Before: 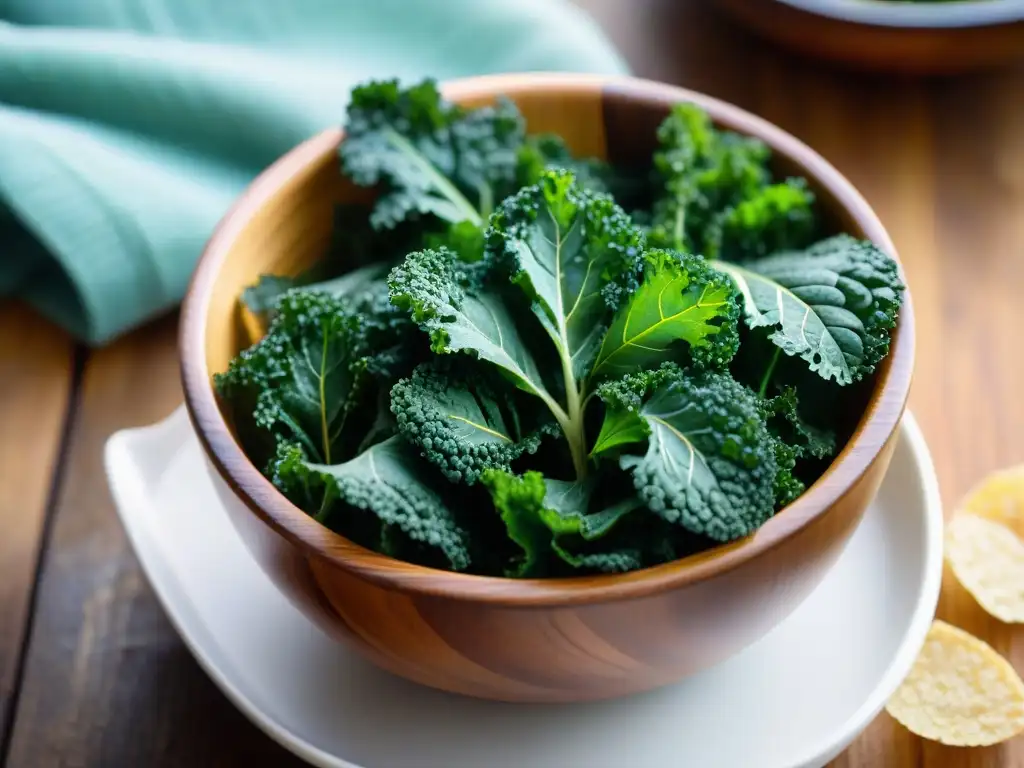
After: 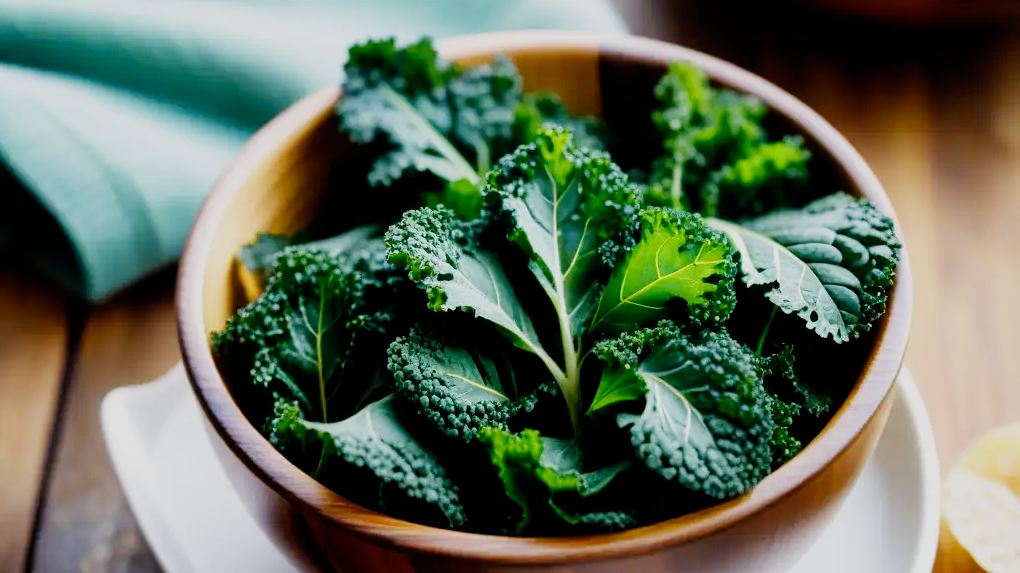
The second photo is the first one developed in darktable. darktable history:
crop: left 0.376%, top 5.478%, bottom 19.786%
contrast brightness saturation: saturation -0.066
filmic rgb: black relative exposure -7.5 EV, white relative exposure 4.99 EV, hardness 3.32, contrast 1.301, preserve chrominance no, color science v5 (2021)
